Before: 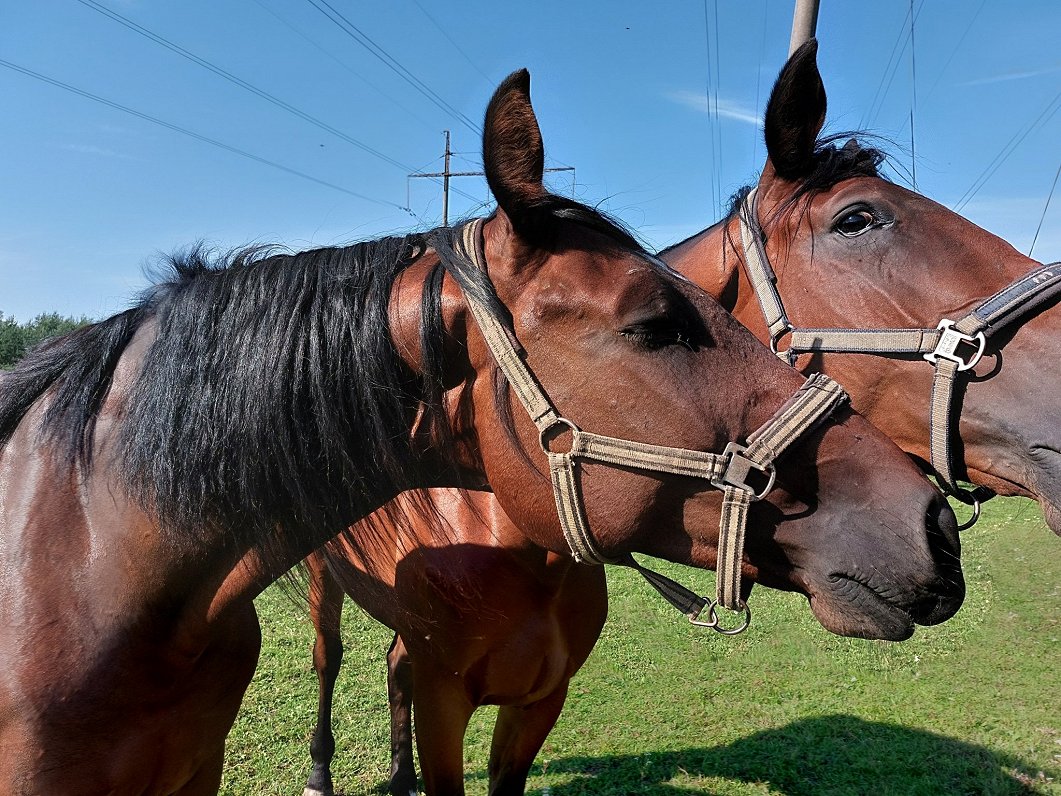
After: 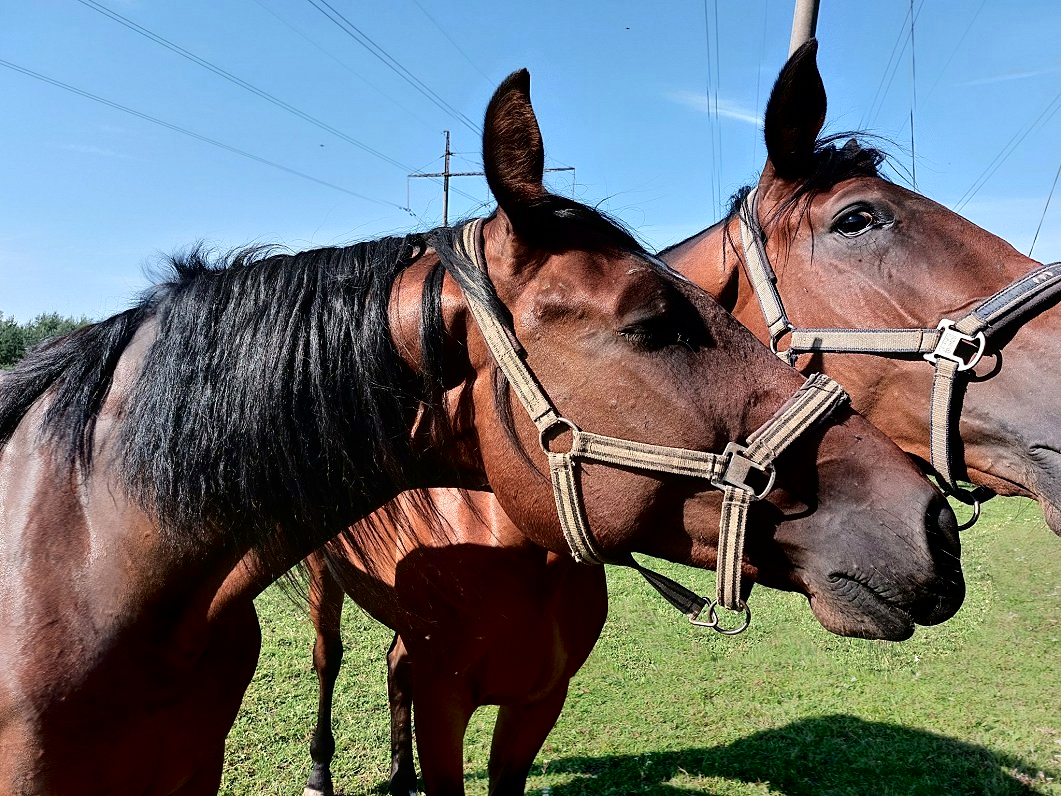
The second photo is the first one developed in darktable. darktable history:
tone curve: curves: ch0 [(0, 0) (0.003, 0) (0.011, 0.002) (0.025, 0.004) (0.044, 0.007) (0.069, 0.015) (0.1, 0.025) (0.136, 0.04) (0.177, 0.09) (0.224, 0.152) (0.277, 0.239) (0.335, 0.335) (0.399, 0.43) (0.468, 0.524) (0.543, 0.621) (0.623, 0.712) (0.709, 0.792) (0.801, 0.871) (0.898, 0.951) (1, 1)], color space Lab, independent channels, preserve colors none
